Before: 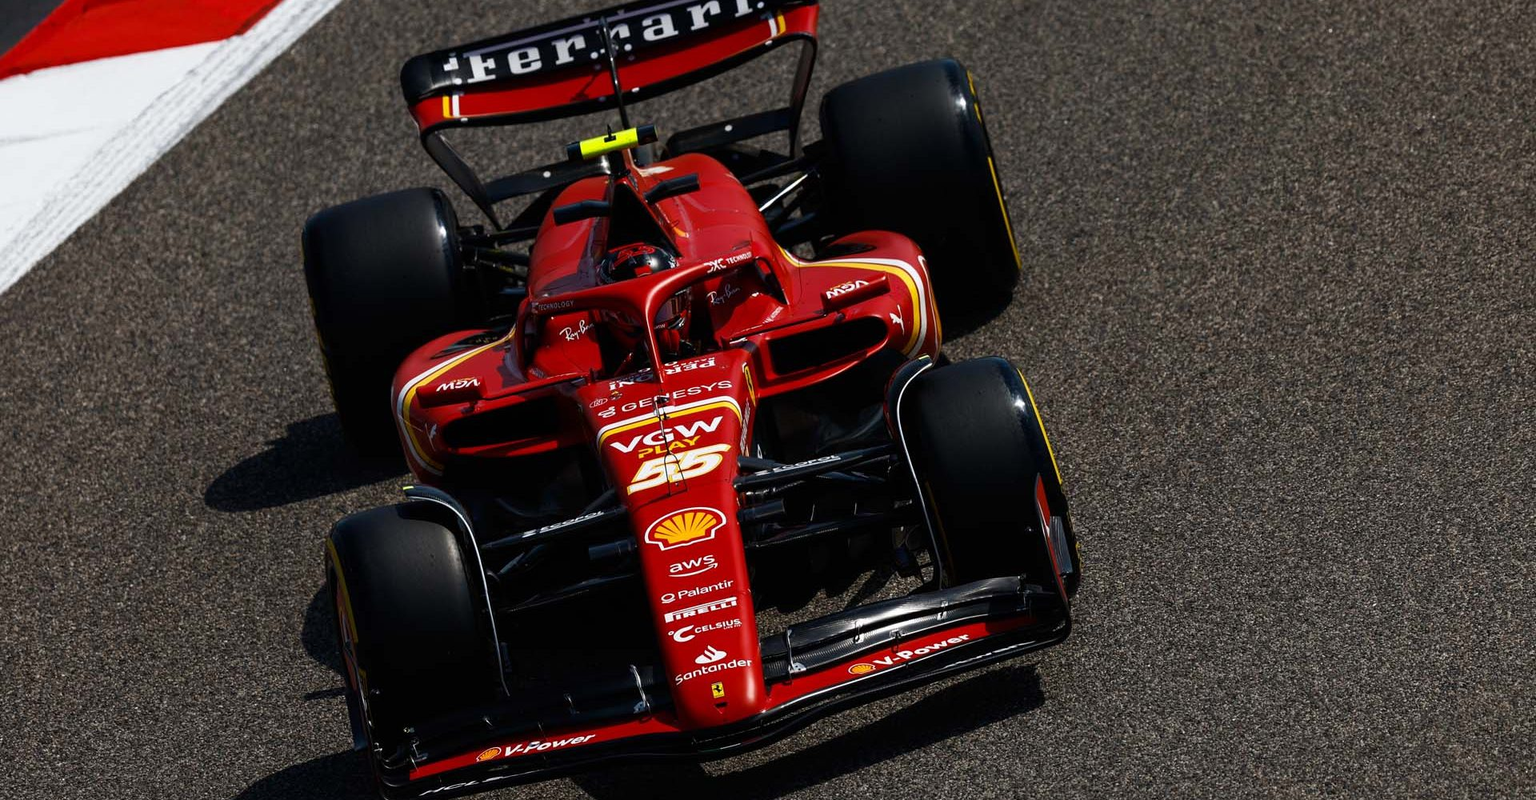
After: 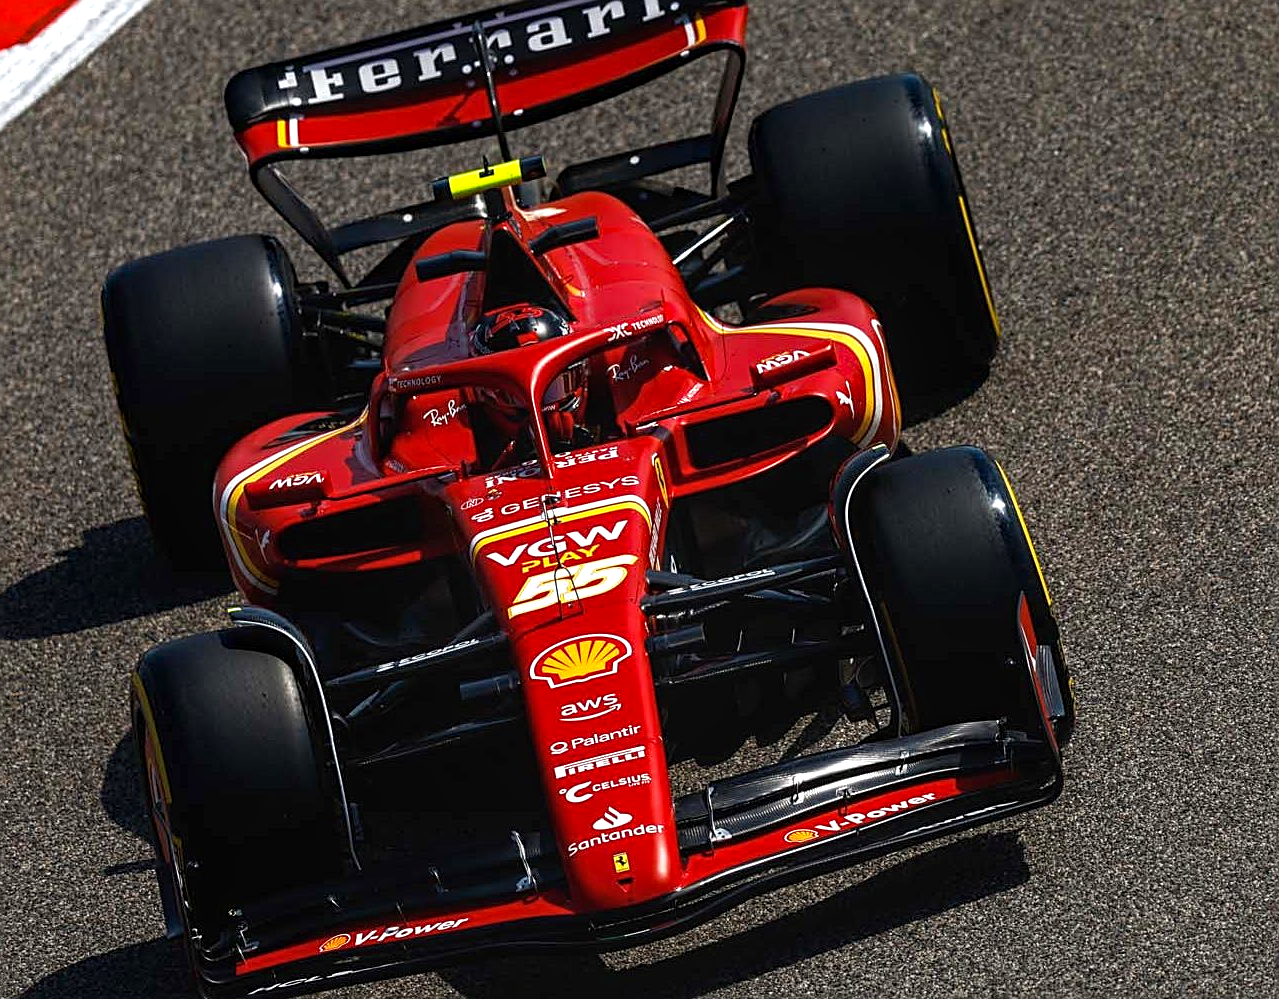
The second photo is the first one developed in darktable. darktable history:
haze removal: compatibility mode true, adaptive false
crop and rotate: left 14.41%, right 18.937%
exposure: black level correction 0, exposure 0.7 EV, compensate exposure bias true, compensate highlight preservation false
sharpen: on, module defaults
local contrast: detail 109%
